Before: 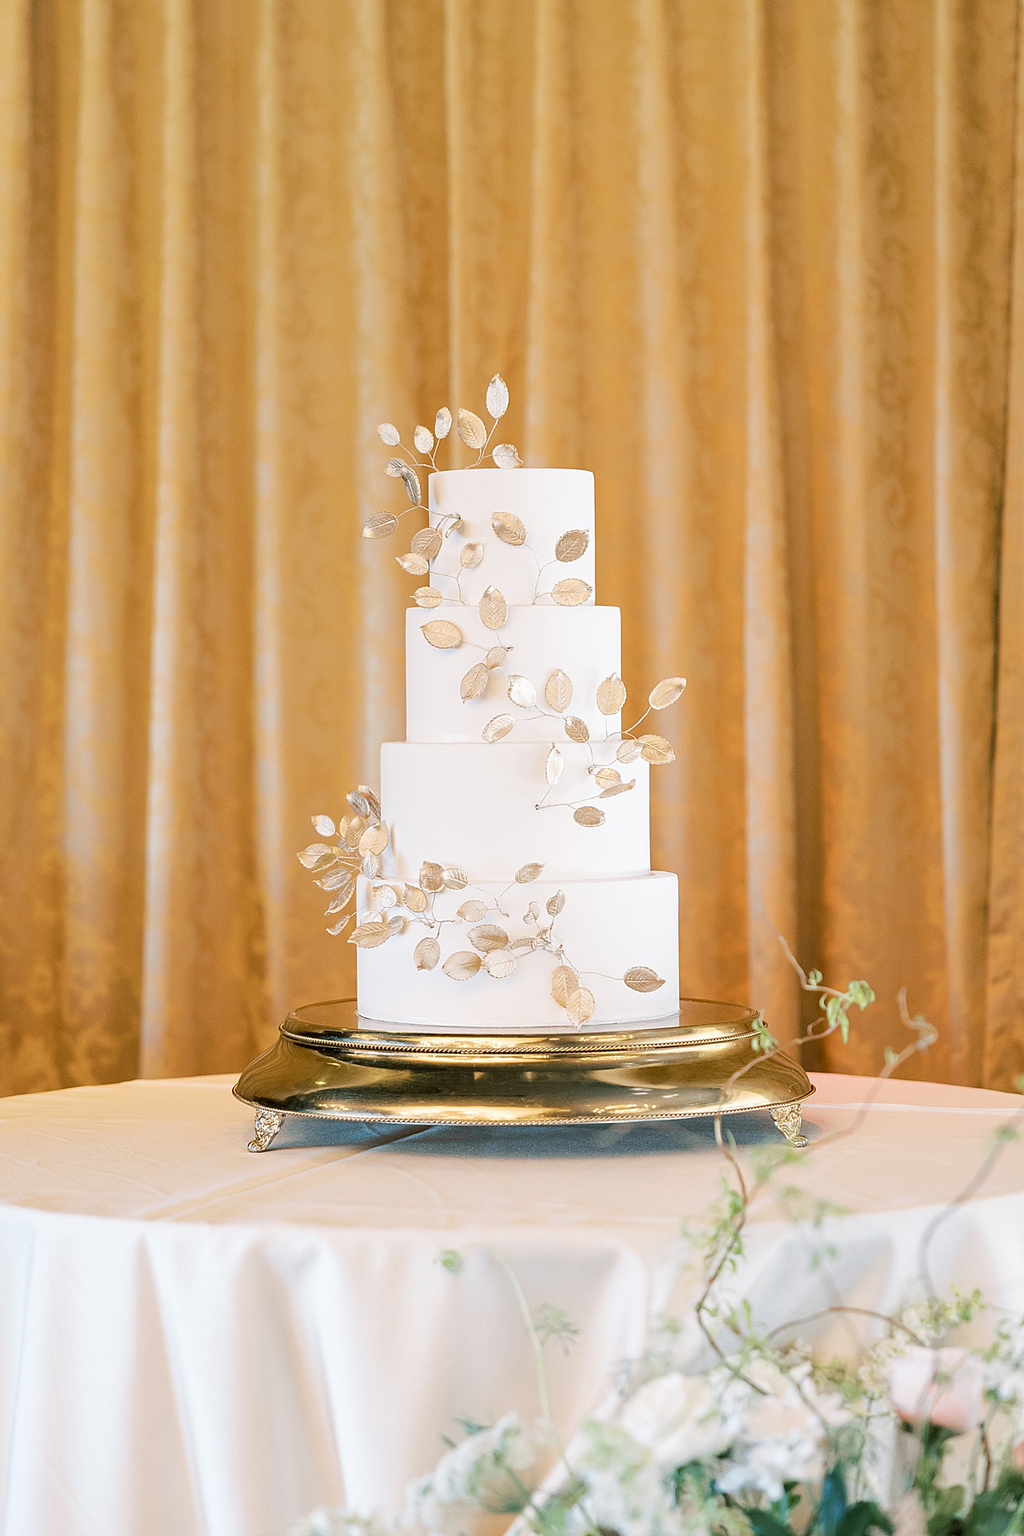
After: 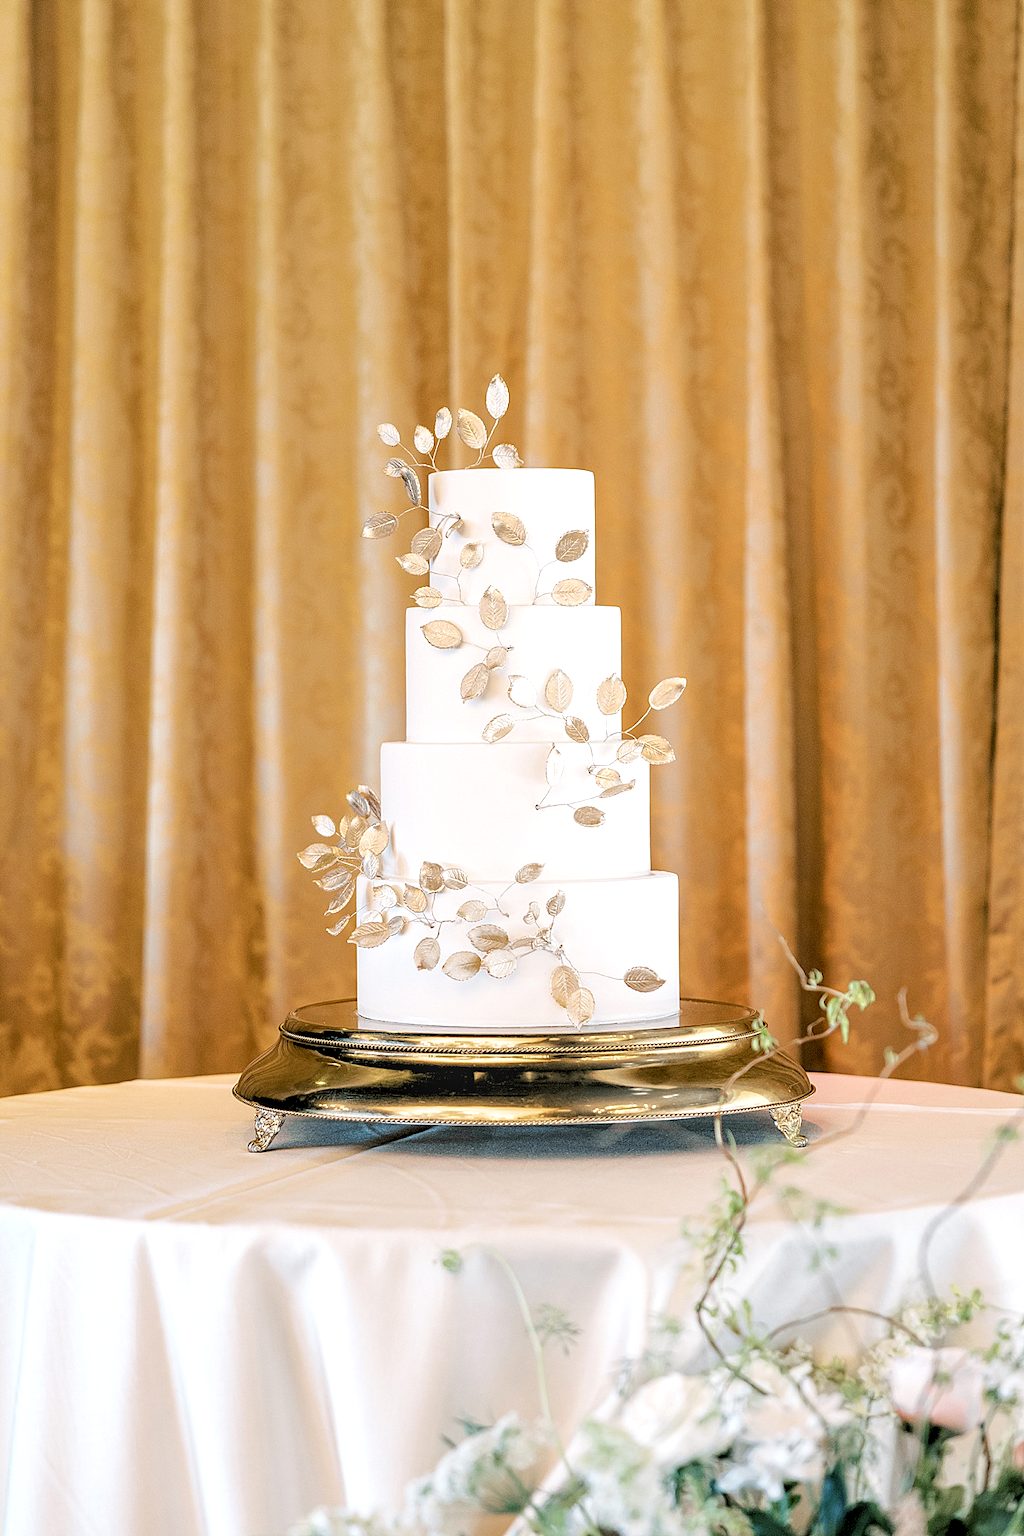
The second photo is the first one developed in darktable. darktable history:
rgb levels: levels [[0.034, 0.472, 0.904], [0, 0.5, 1], [0, 0.5, 1]]
local contrast: on, module defaults
